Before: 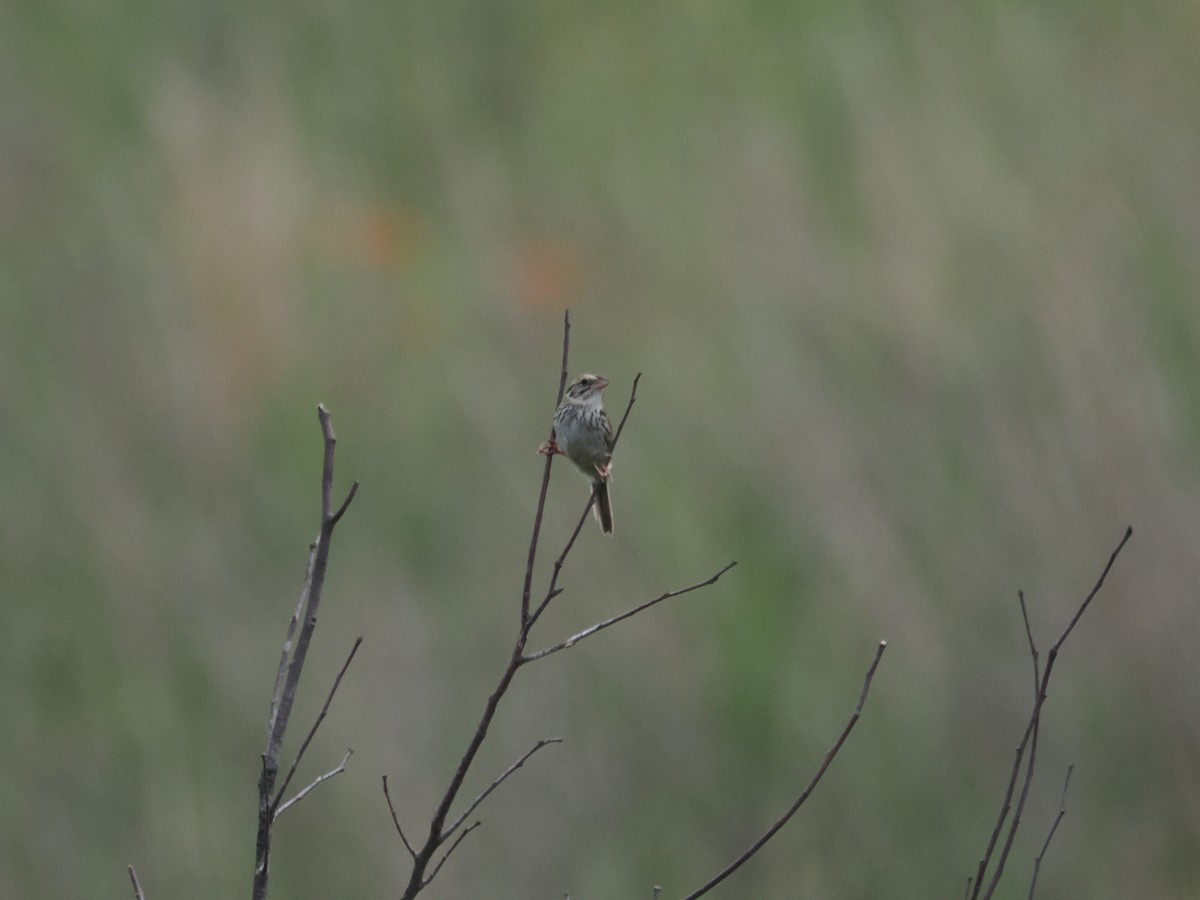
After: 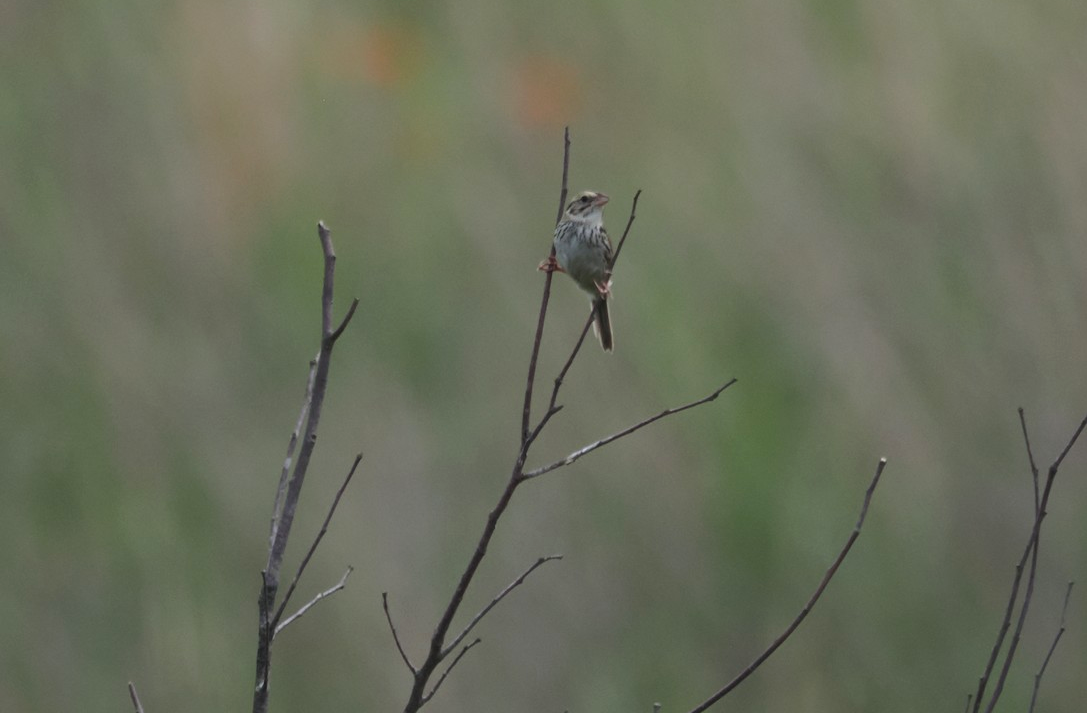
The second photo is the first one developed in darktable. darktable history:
crop: top 20.418%, right 9.406%, bottom 0.274%
color balance rgb: global offset › luminance 0.224%, linear chroma grading › global chroma 0.869%, perceptual saturation grading › global saturation 14.726%, contrast 4.822%
